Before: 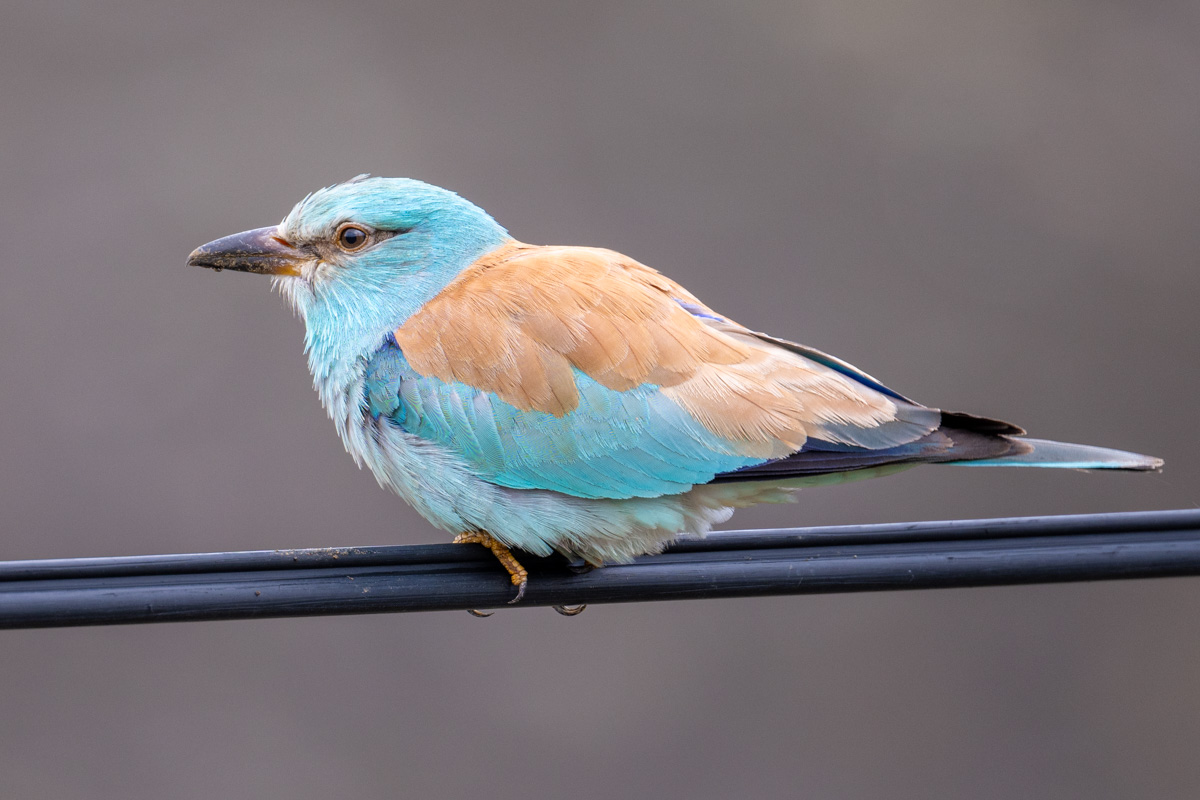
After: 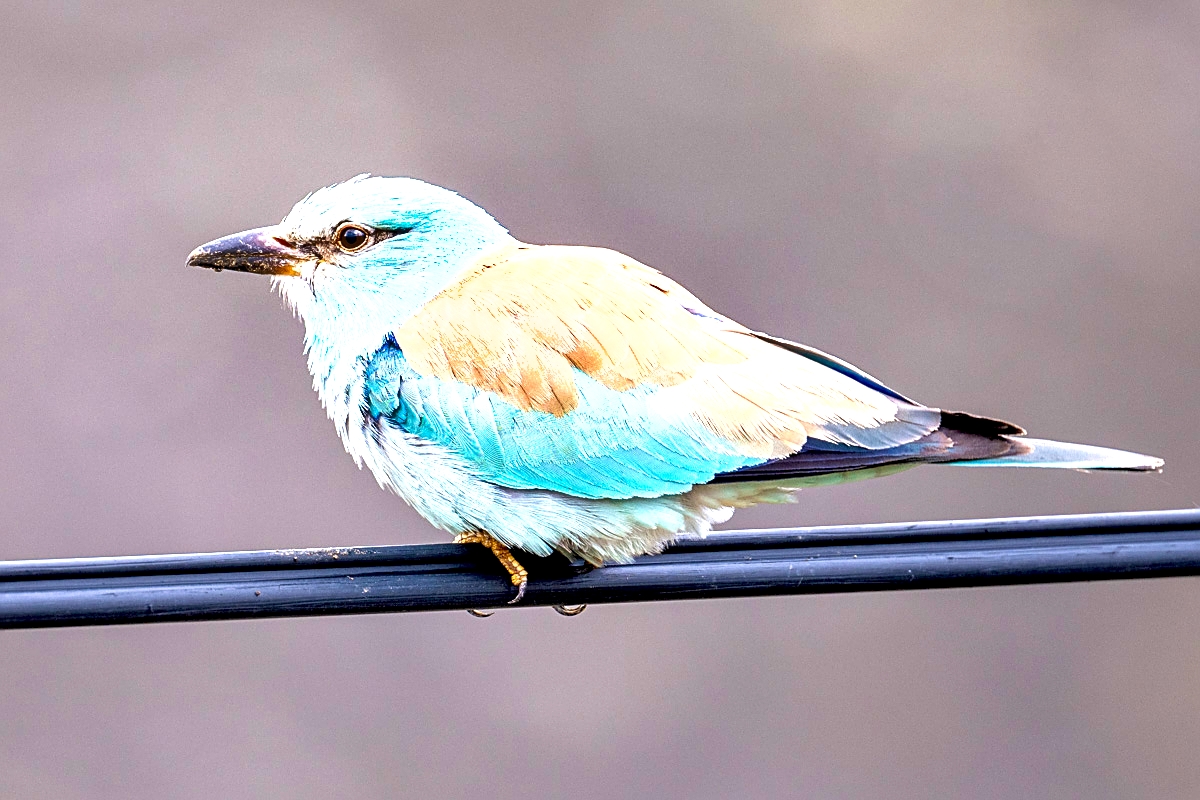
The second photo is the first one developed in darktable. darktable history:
exposure: black level correction 0.009, exposure 1.425 EV, compensate highlight preservation false
shadows and highlights: shadows color adjustment 97.66%, soften with gaussian
sharpen: on, module defaults
velvia: strength 21.76%
